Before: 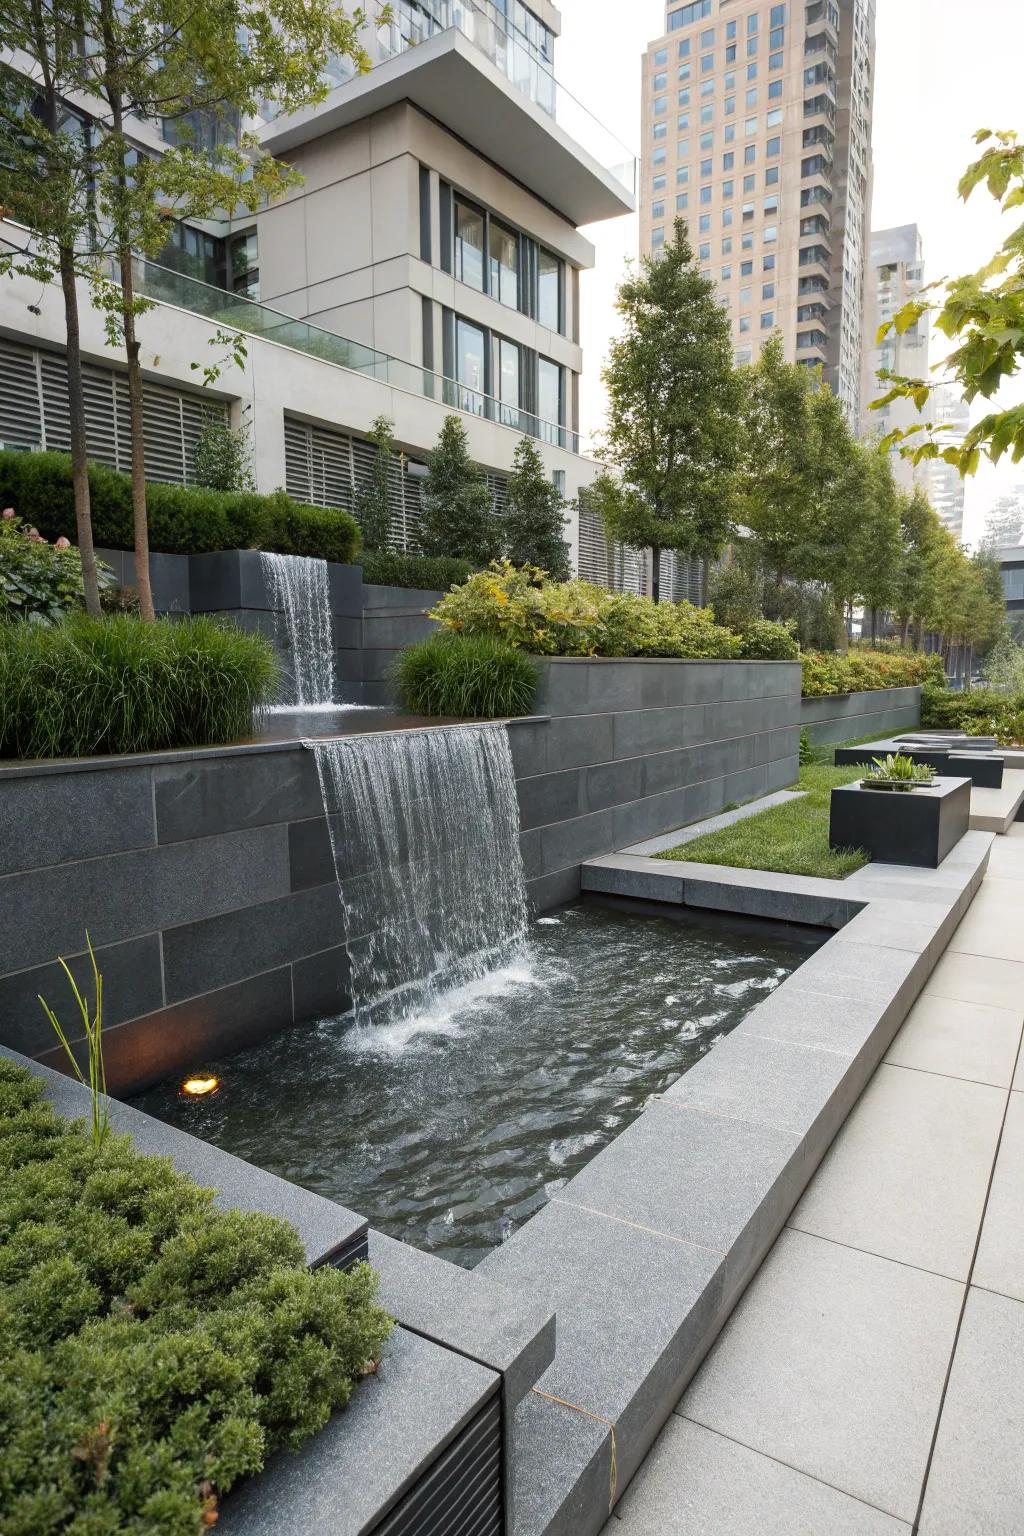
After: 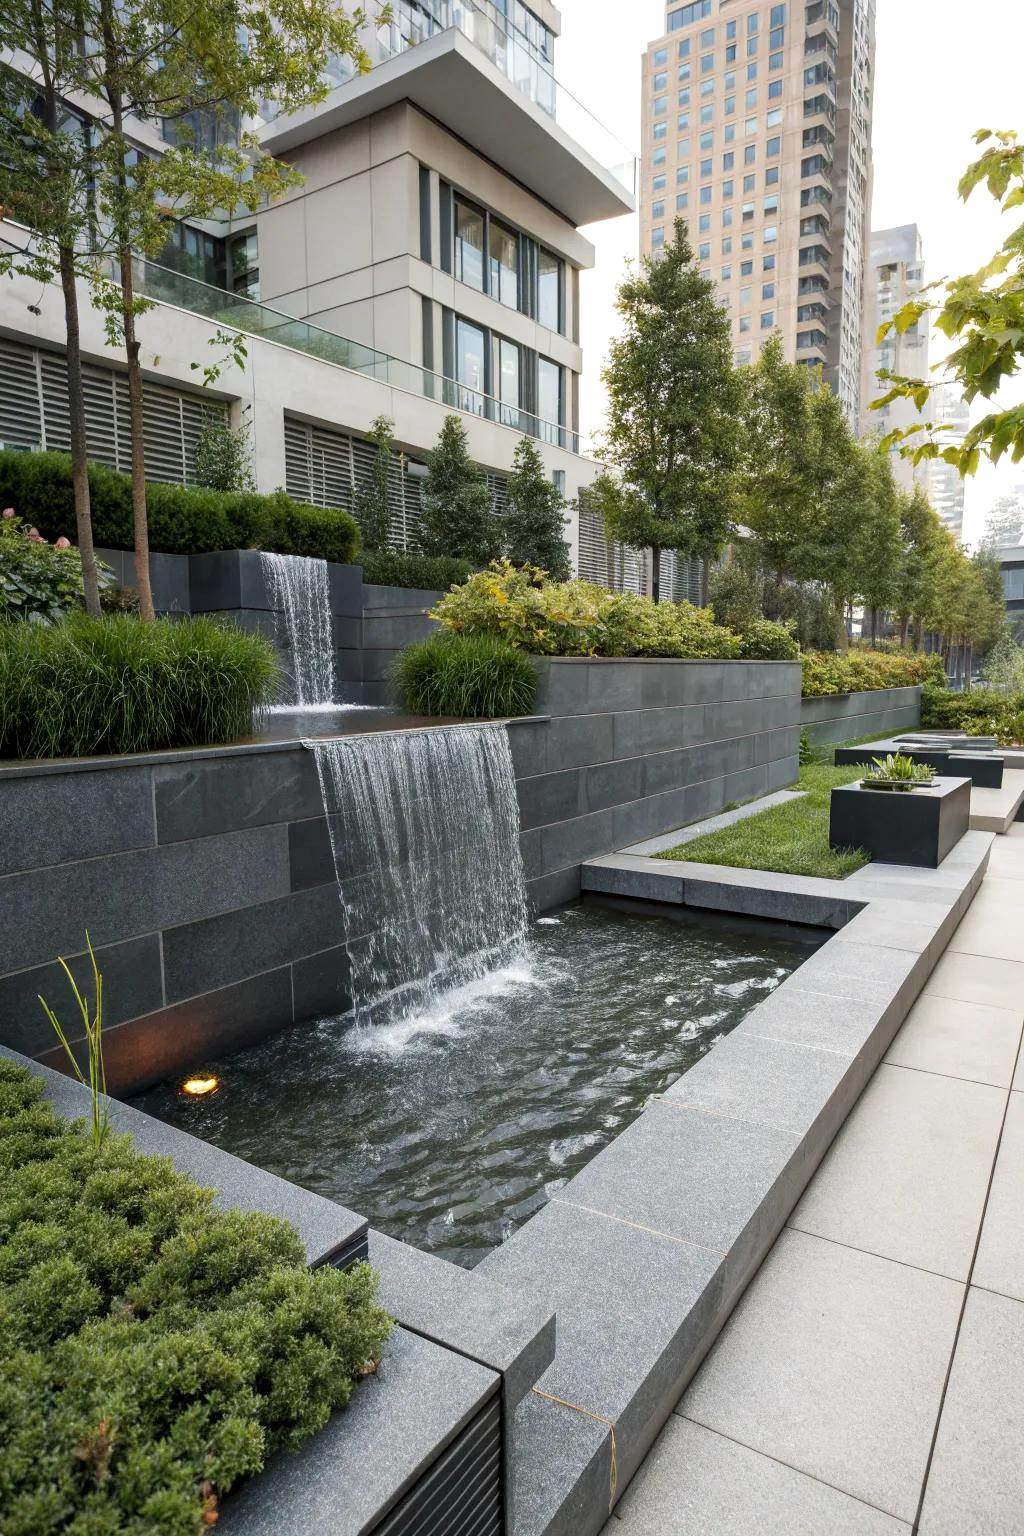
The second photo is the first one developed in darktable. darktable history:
local contrast: highlights 100%, shadows 103%, detail 120%, midtone range 0.2
